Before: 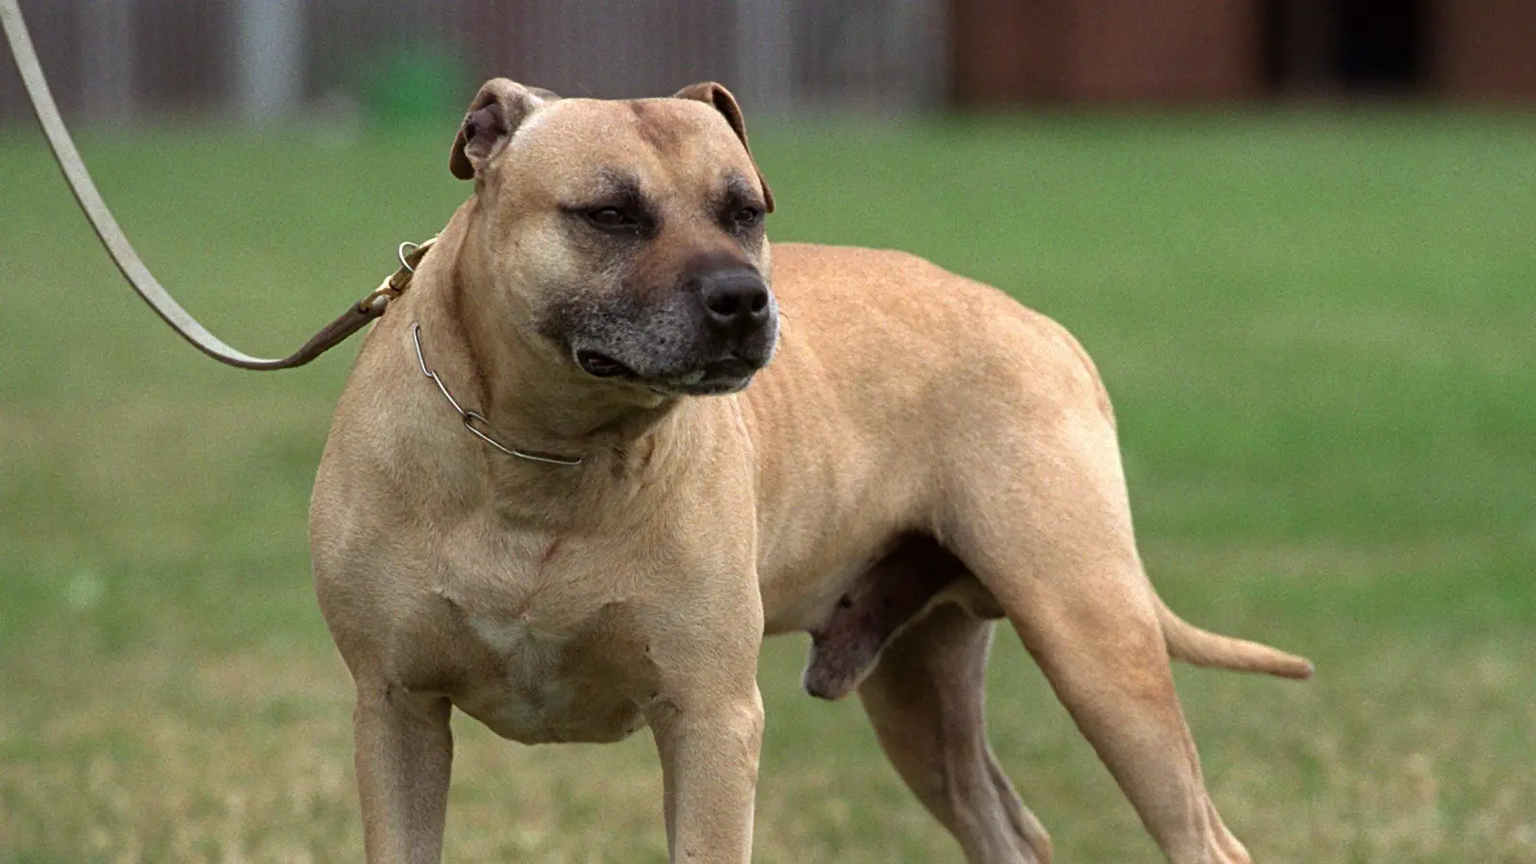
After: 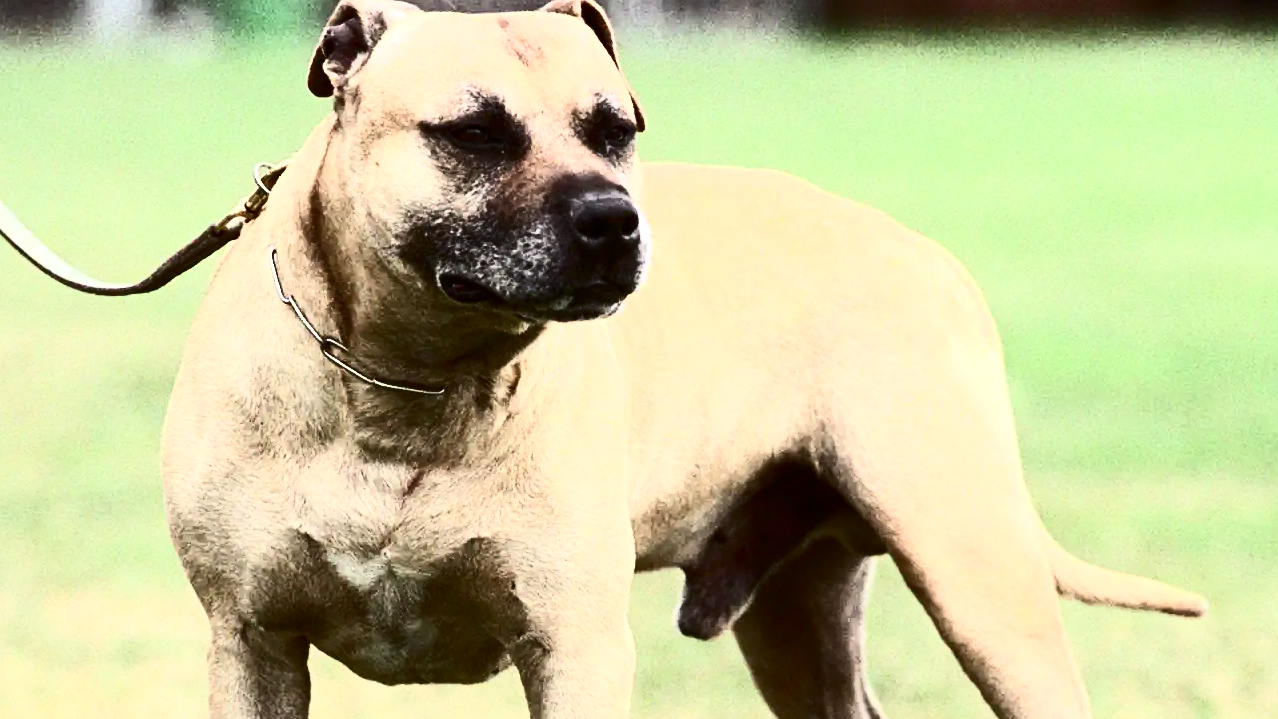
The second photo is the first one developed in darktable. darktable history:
contrast brightness saturation: contrast 0.93, brightness 0.2
crop and rotate: left 10.071%, top 10.071%, right 10.02%, bottom 10.02%
exposure: black level correction 0, exposure 0.7 EV, compensate exposure bias true, compensate highlight preservation false
